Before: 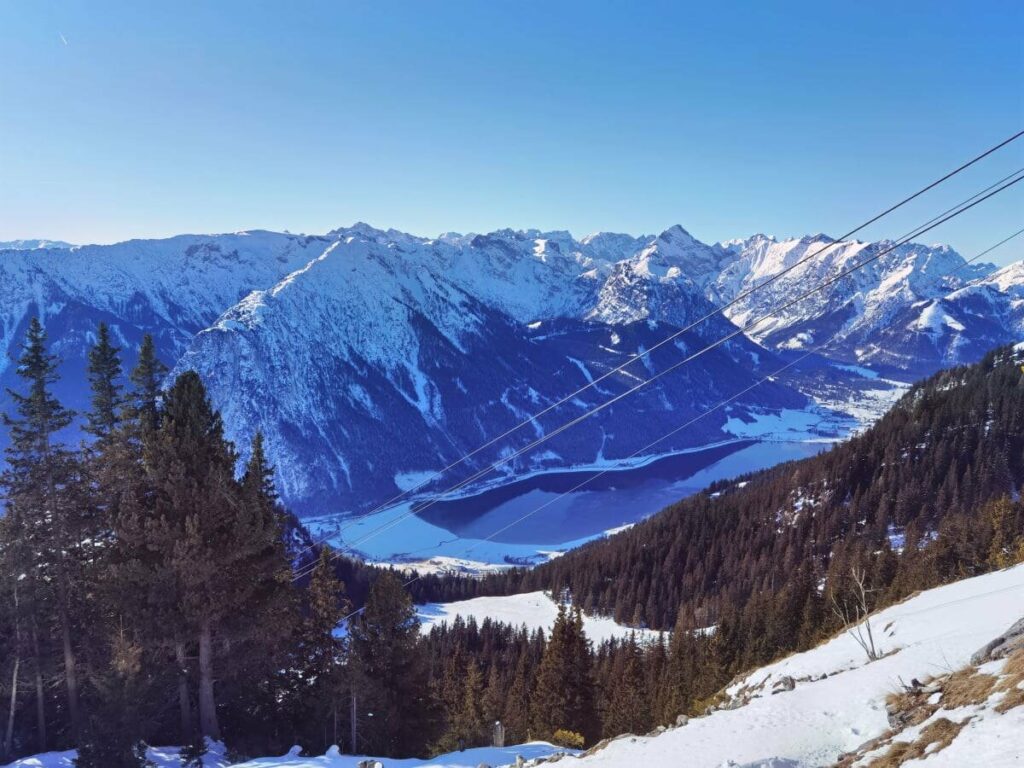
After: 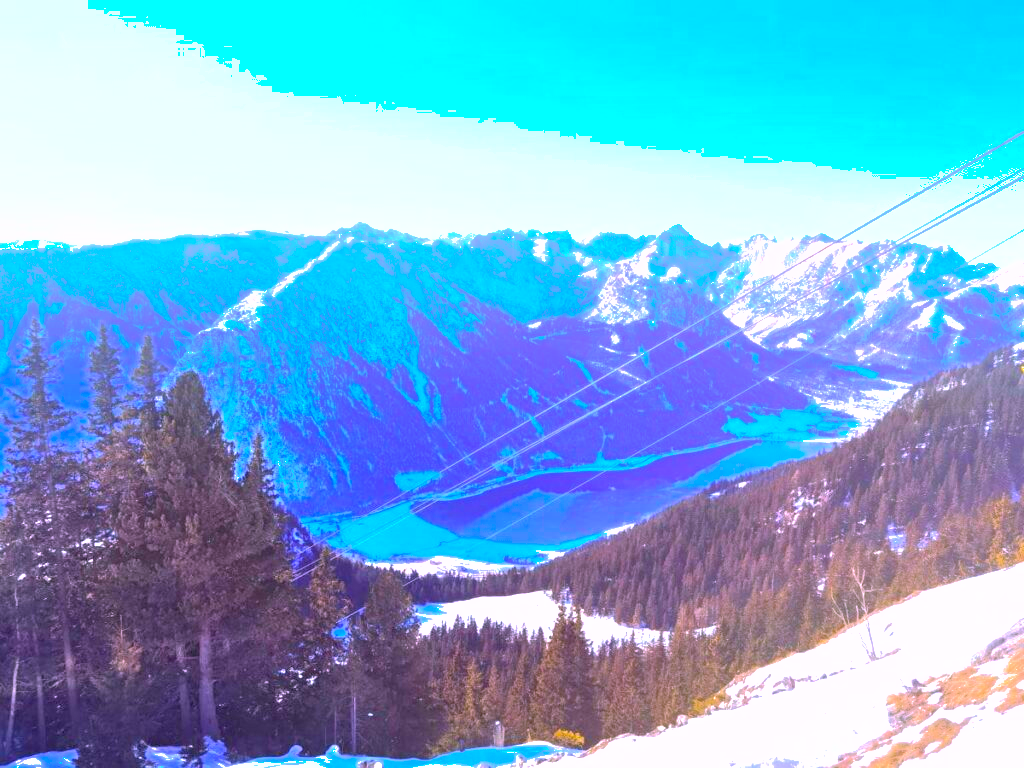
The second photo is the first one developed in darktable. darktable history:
shadows and highlights: shadows 40, highlights -60
white balance: red 1.066, blue 1.119
color balance rgb: linear chroma grading › shadows -10%, linear chroma grading › global chroma 20%, perceptual saturation grading › global saturation 15%, perceptual brilliance grading › global brilliance 30%, perceptual brilliance grading › highlights 12%, perceptual brilliance grading › mid-tones 24%, global vibrance 20%
bloom: size 40%
